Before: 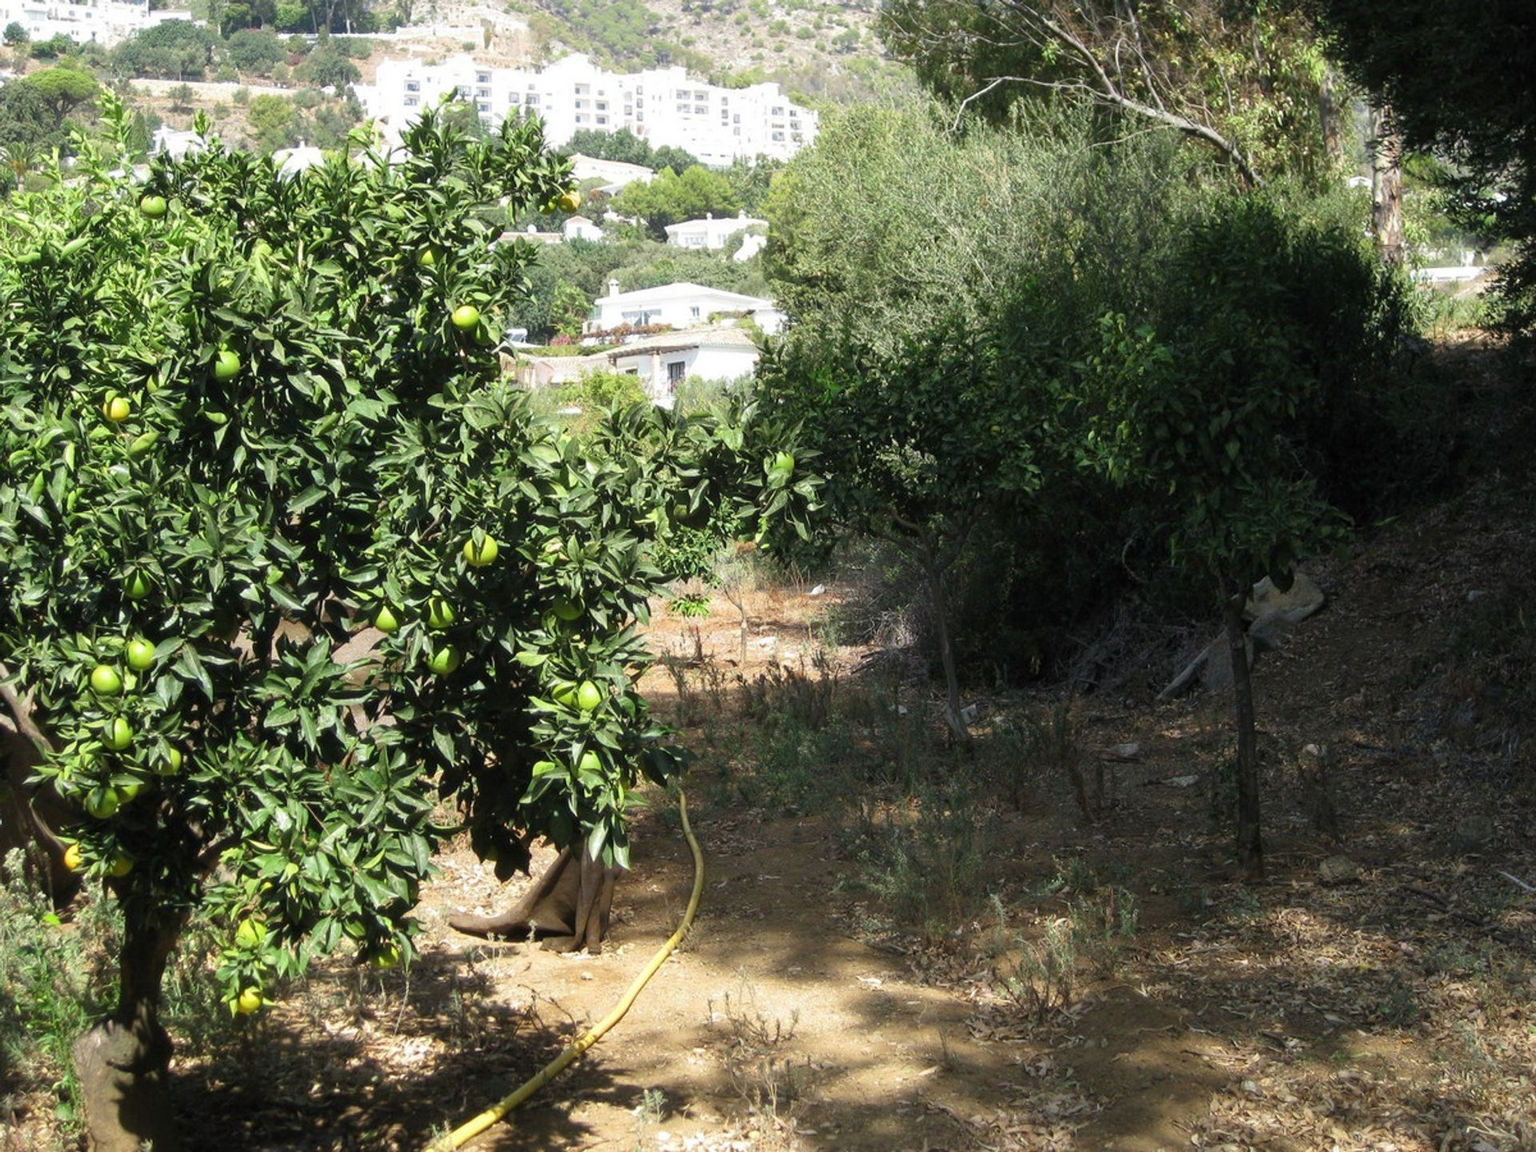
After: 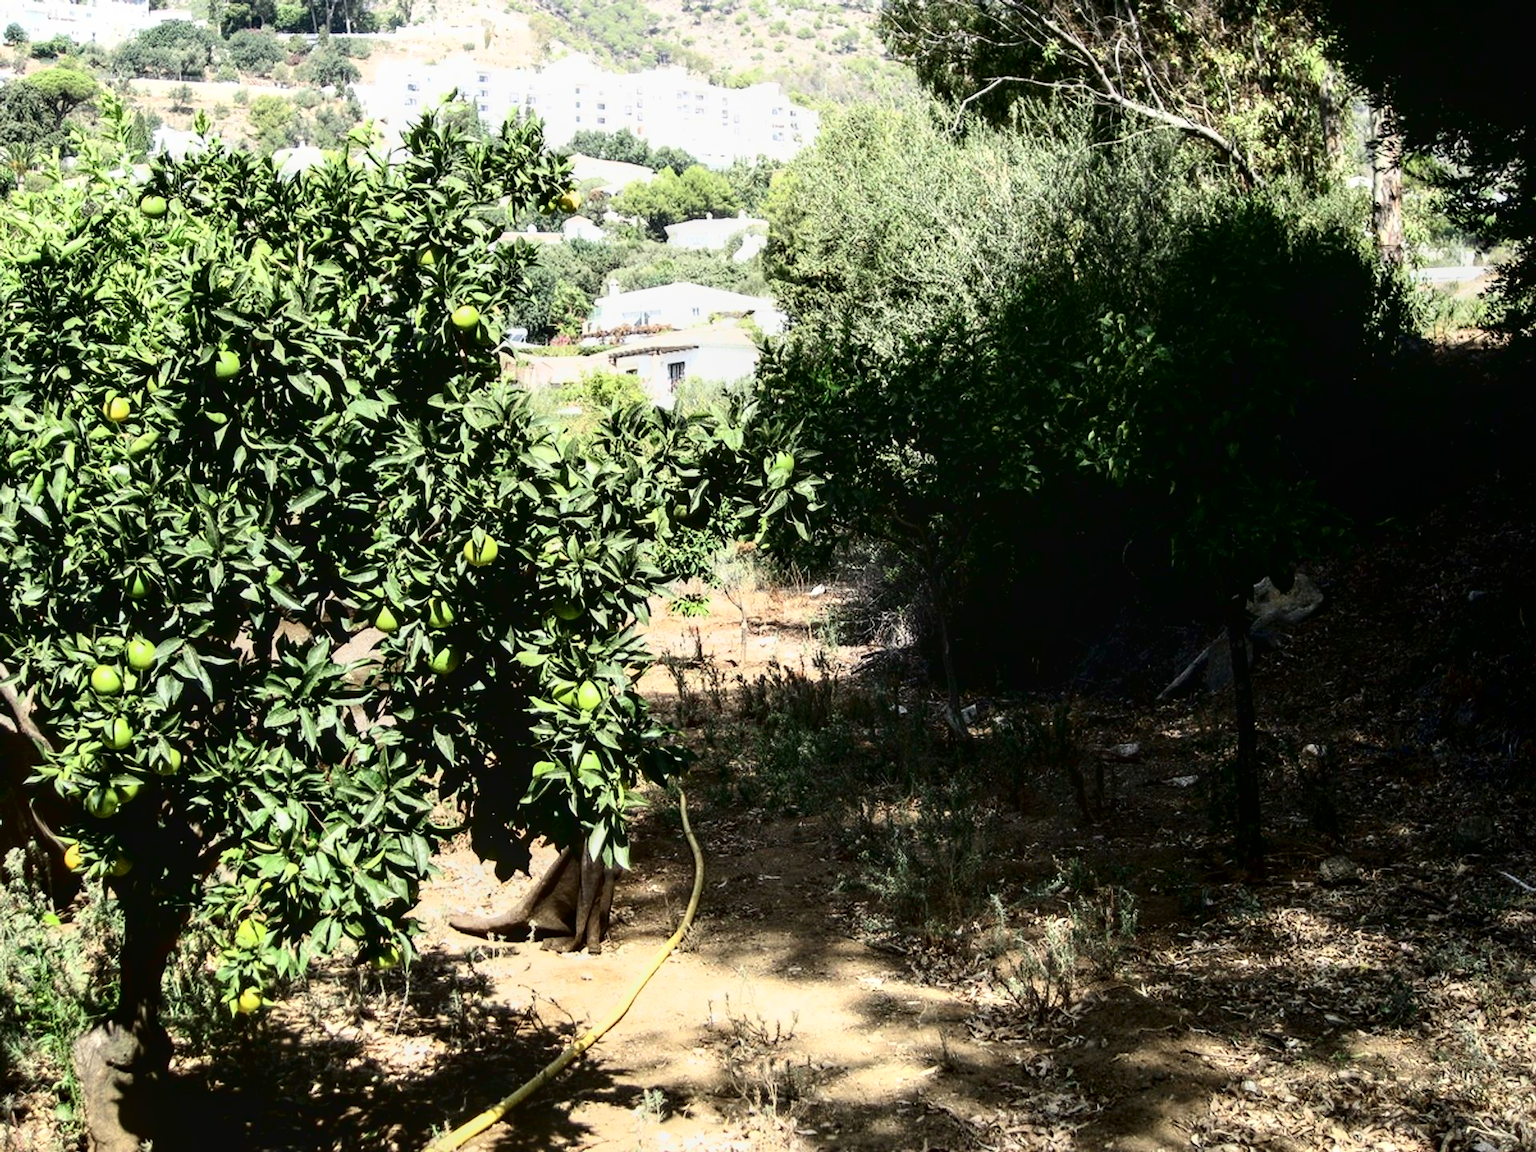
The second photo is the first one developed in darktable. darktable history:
local contrast: on, module defaults
tone curve: curves: ch0 [(0, 0) (0.003, 0.002) (0.011, 0.002) (0.025, 0.002) (0.044, 0.002) (0.069, 0.002) (0.1, 0.003) (0.136, 0.008) (0.177, 0.03) (0.224, 0.058) (0.277, 0.139) (0.335, 0.233) (0.399, 0.363) (0.468, 0.506) (0.543, 0.649) (0.623, 0.781) (0.709, 0.88) (0.801, 0.956) (0.898, 0.994) (1, 1)], color space Lab, independent channels, preserve colors none
